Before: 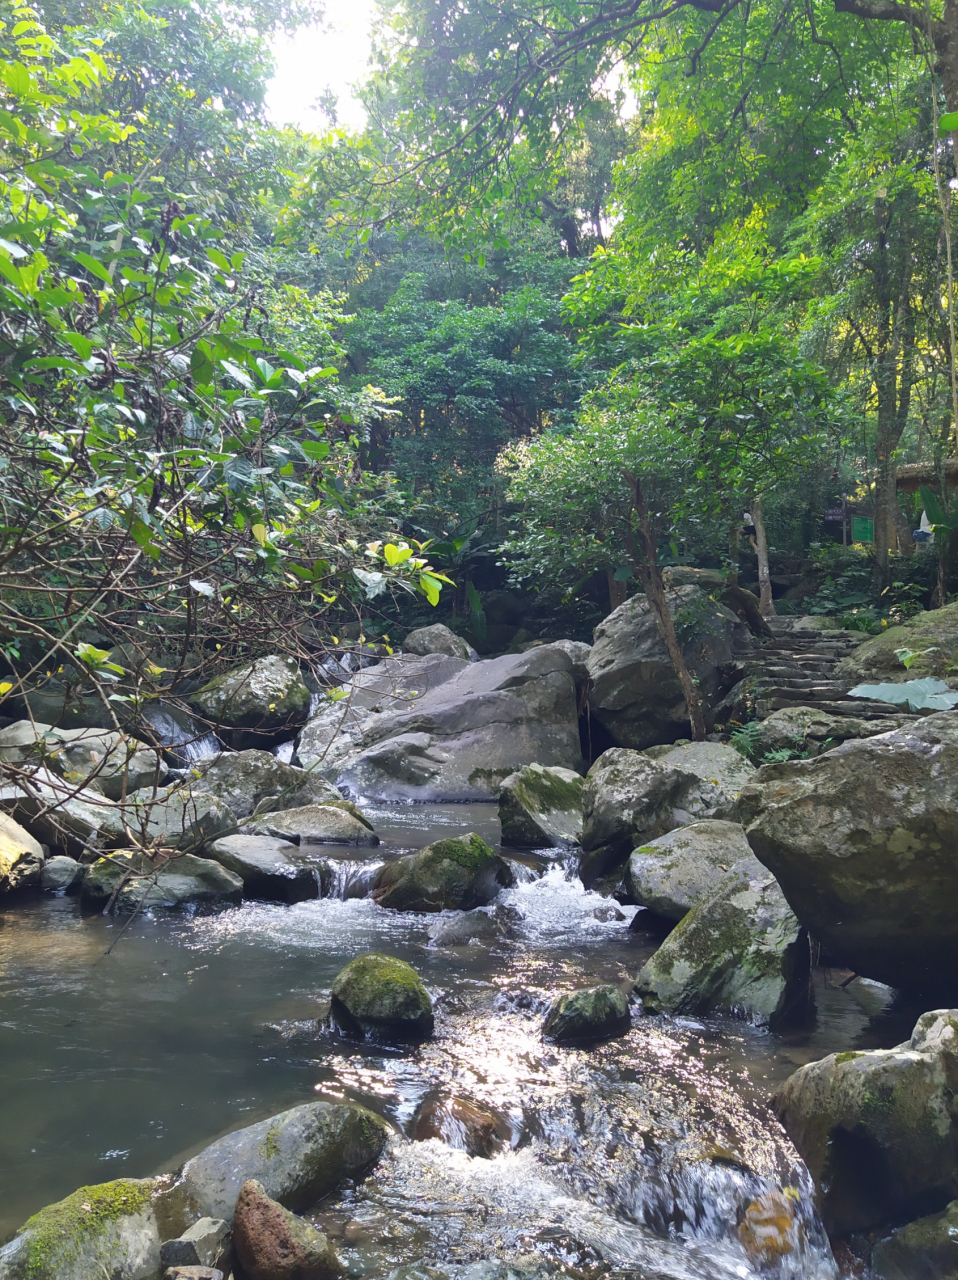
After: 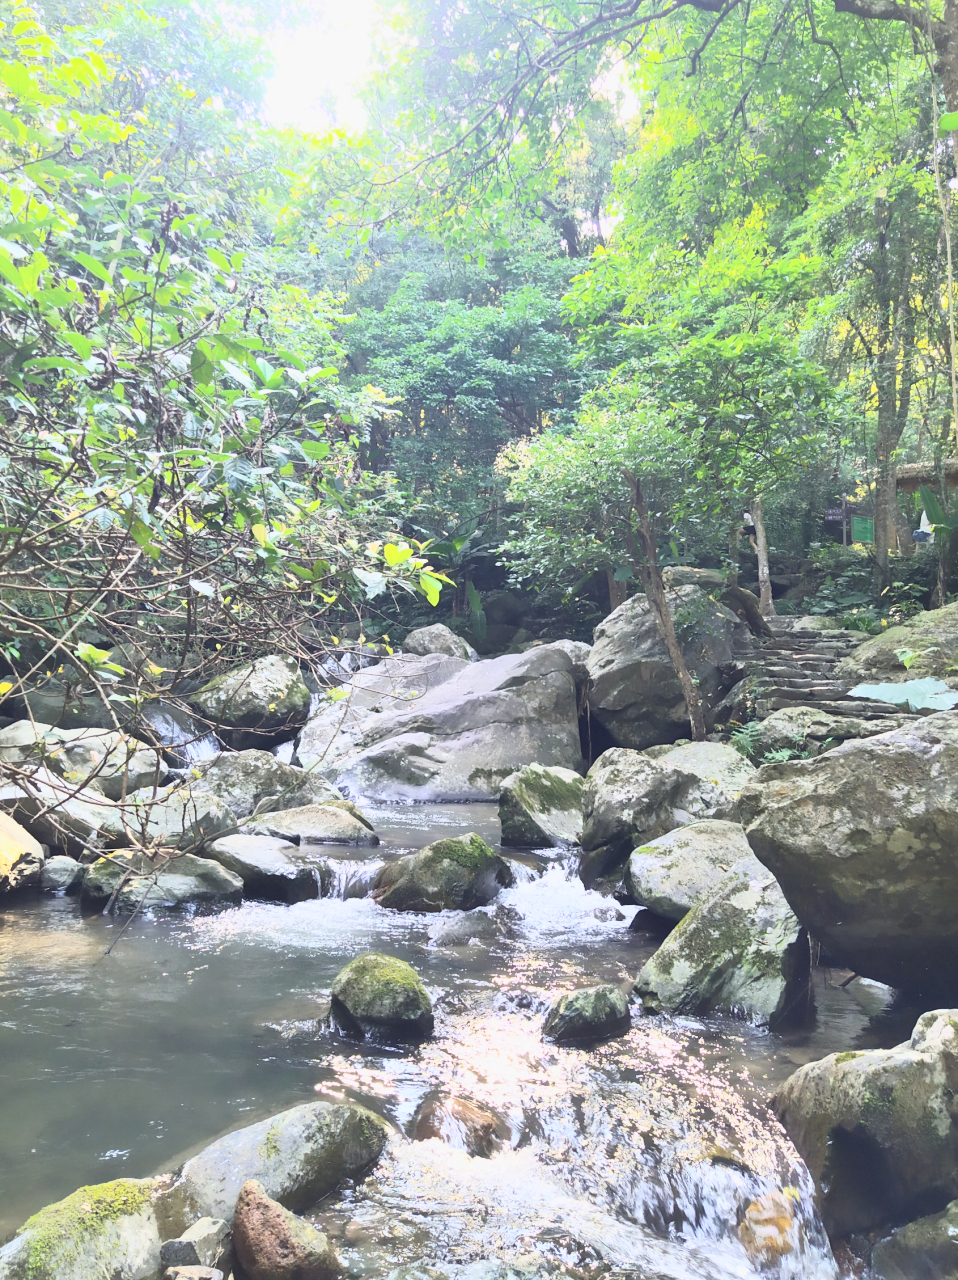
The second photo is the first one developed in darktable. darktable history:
tone curve: curves: ch0 [(0, 0.052) (0.207, 0.35) (0.392, 0.592) (0.54, 0.803) (0.725, 0.922) (0.99, 0.974)], color space Lab, independent channels, preserve colors none
